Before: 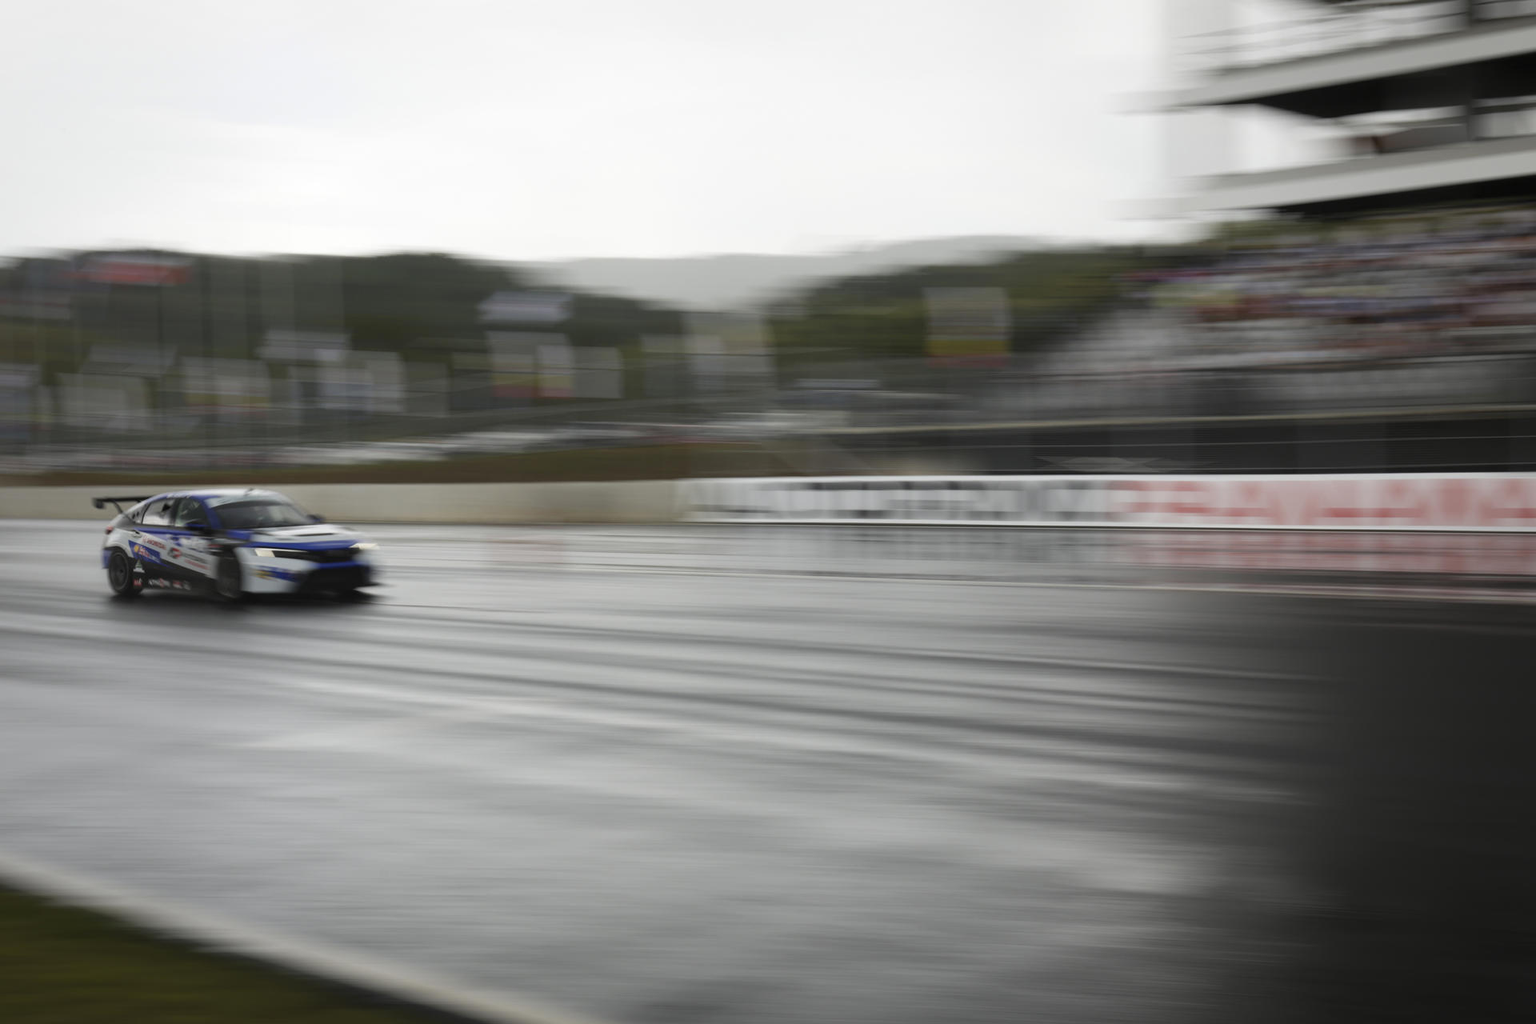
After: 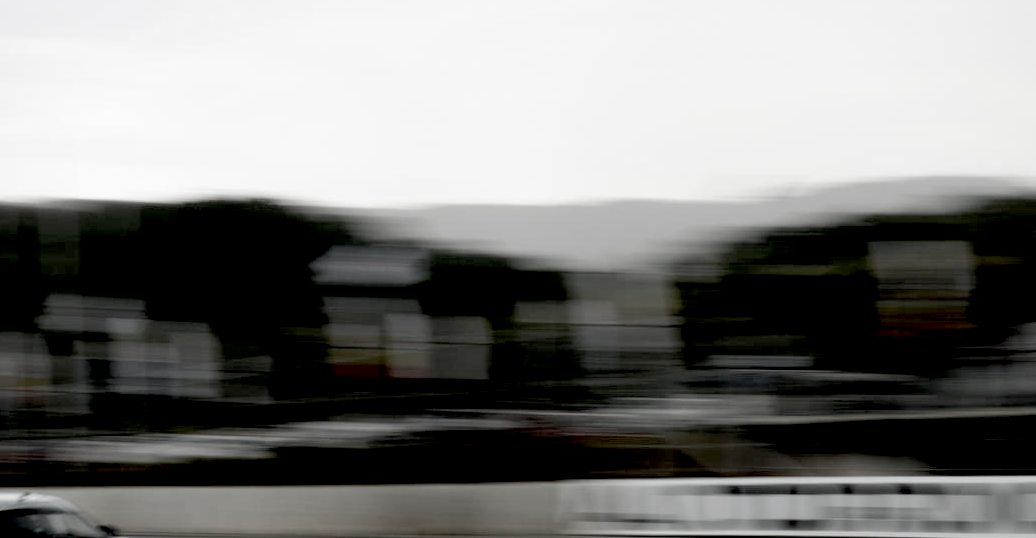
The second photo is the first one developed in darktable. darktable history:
crop: left 14.958%, top 9.259%, right 31.023%, bottom 48.652%
exposure: black level correction 0.055, exposure -0.032 EV, compensate exposure bias true, compensate highlight preservation false
color correction: highlights b* -0.04, saturation 0.325
